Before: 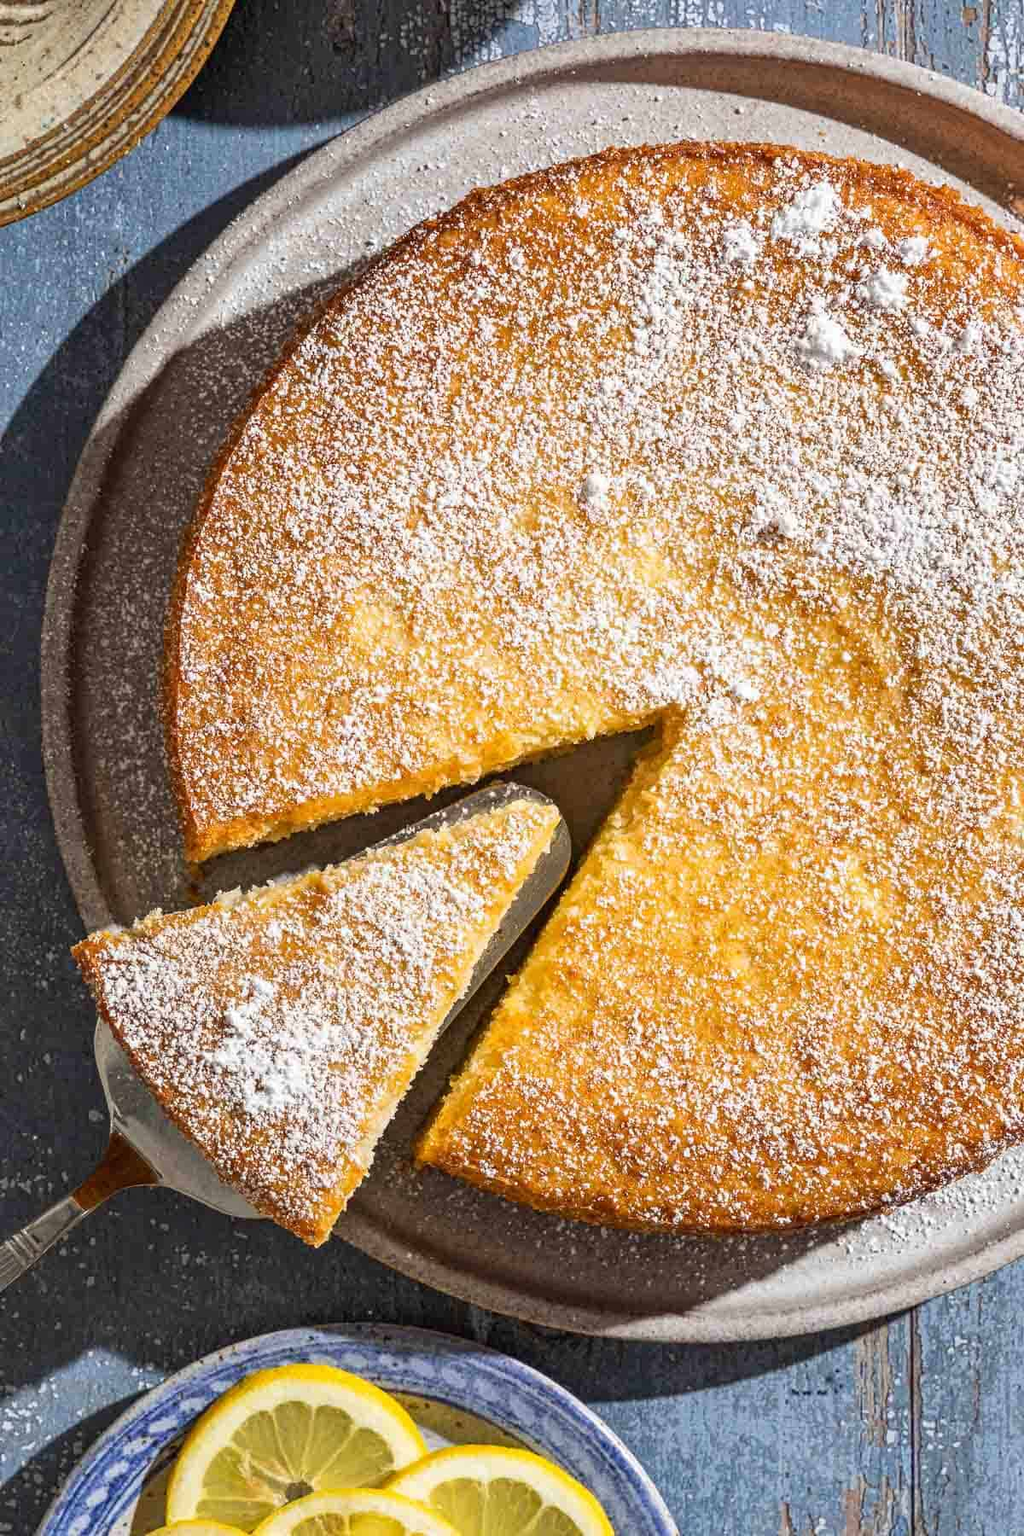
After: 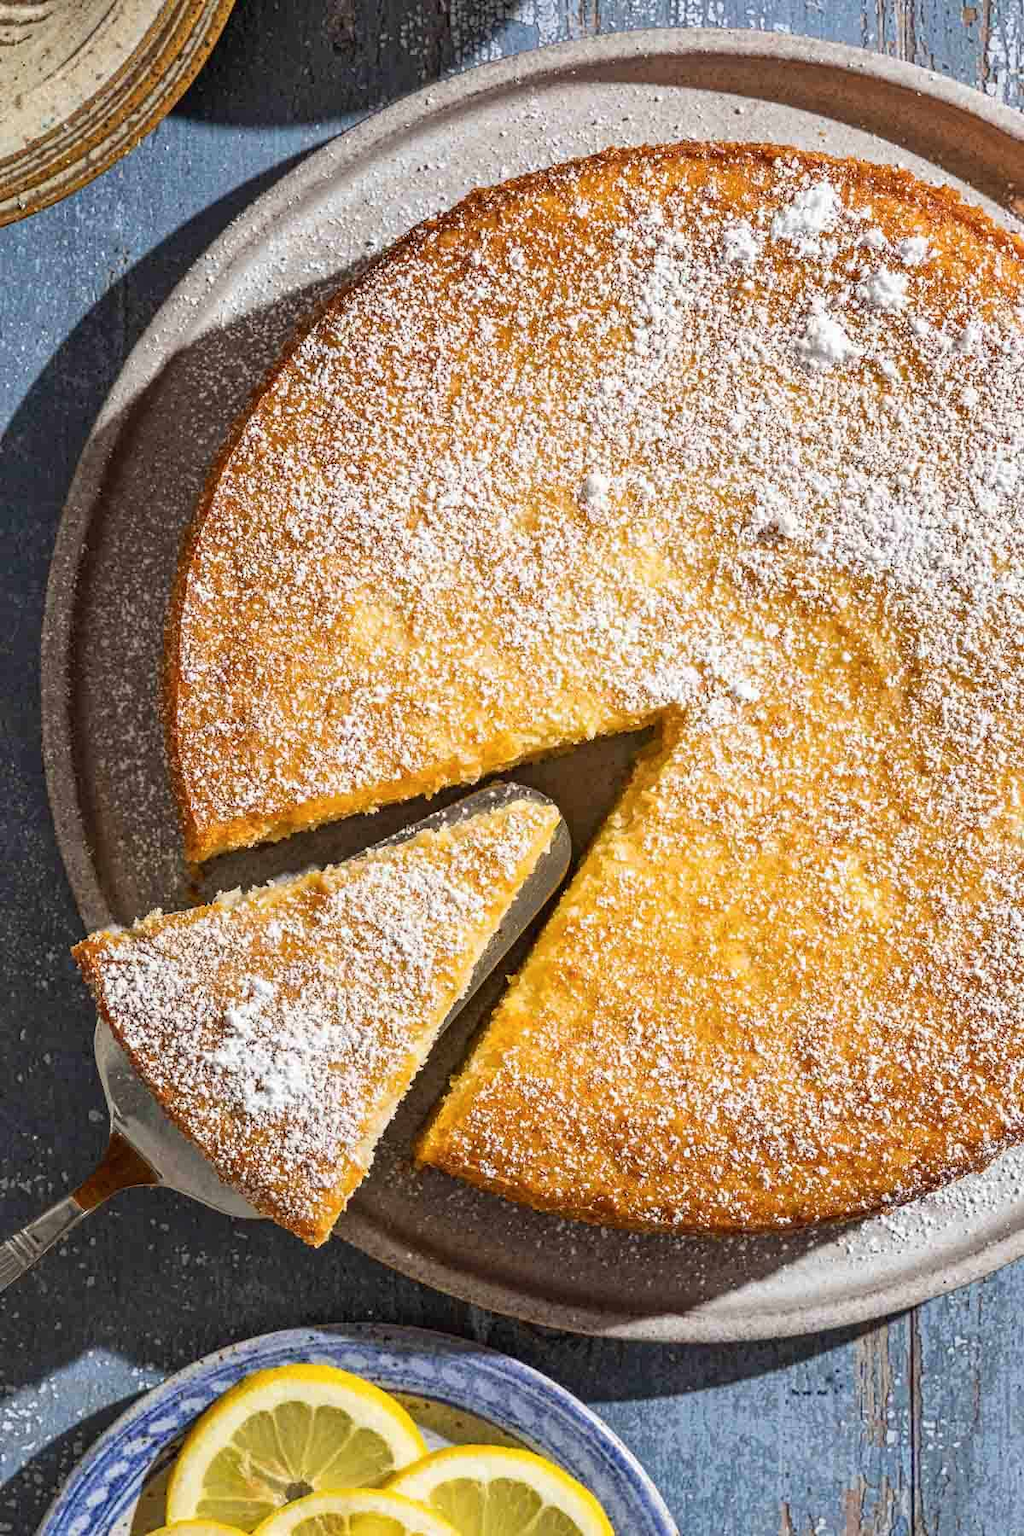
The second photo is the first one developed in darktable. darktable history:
color balance rgb: perceptual saturation grading › global saturation 0.826%
